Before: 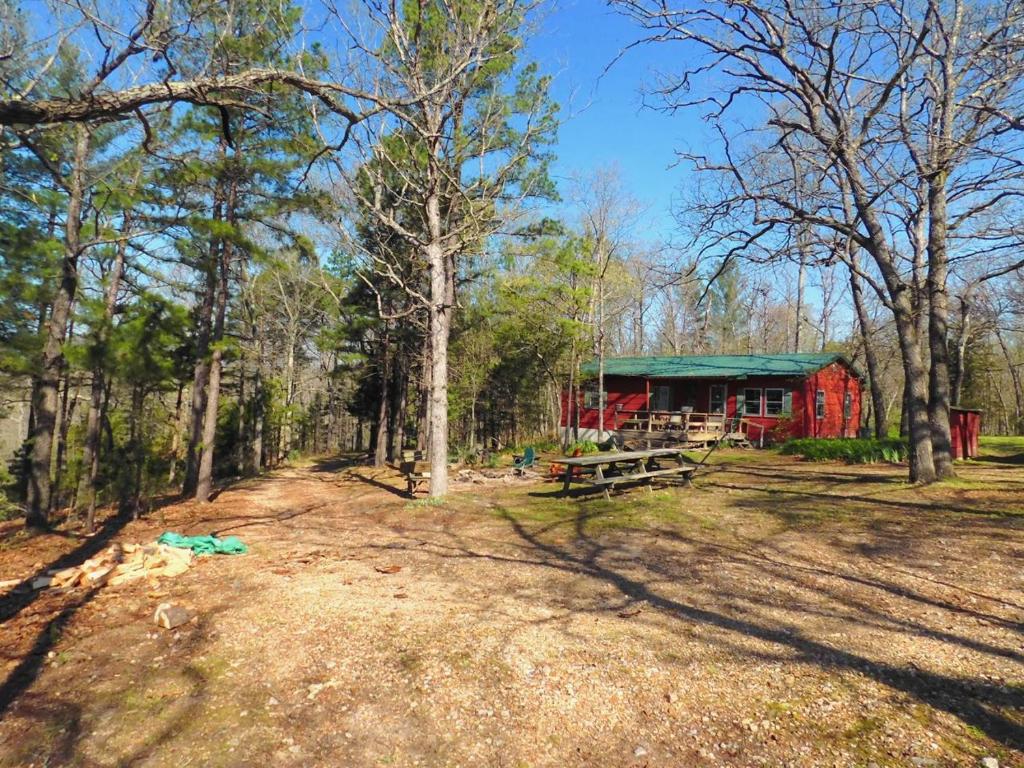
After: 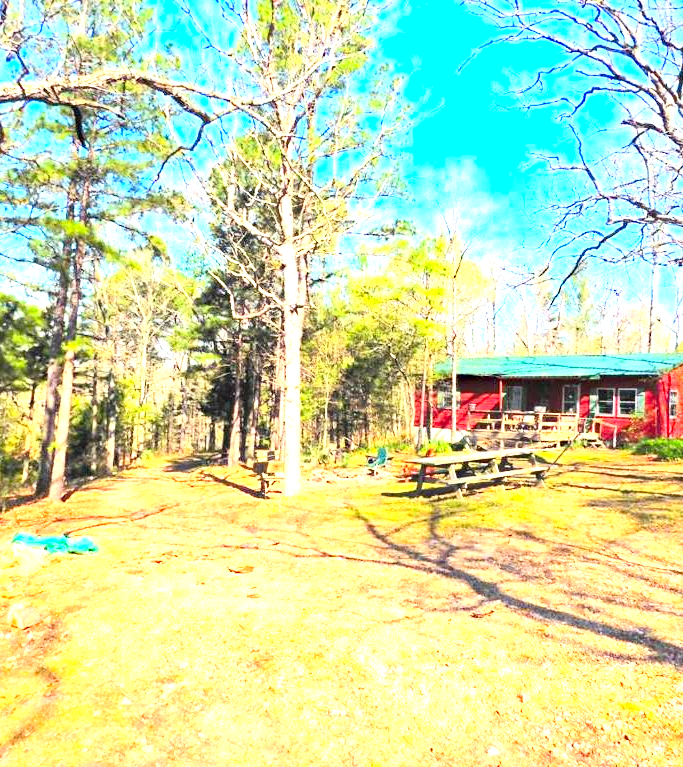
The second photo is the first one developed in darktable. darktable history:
crop and rotate: left 14.421%, right 18.87%
local contrast: highlights 104%, shadows 102%, detail 119%, midtone range 0.2
haze removal: compatibility mode true, adaptive false
exposure: black level correction 0, exposure 1.915 EV, compensate exposure bias true, compensate highlight preservation false
contrast brightness saturation: contrast 0.204, brightness 0.157, saturation 0.227
tone equalizer: on, module defaults
